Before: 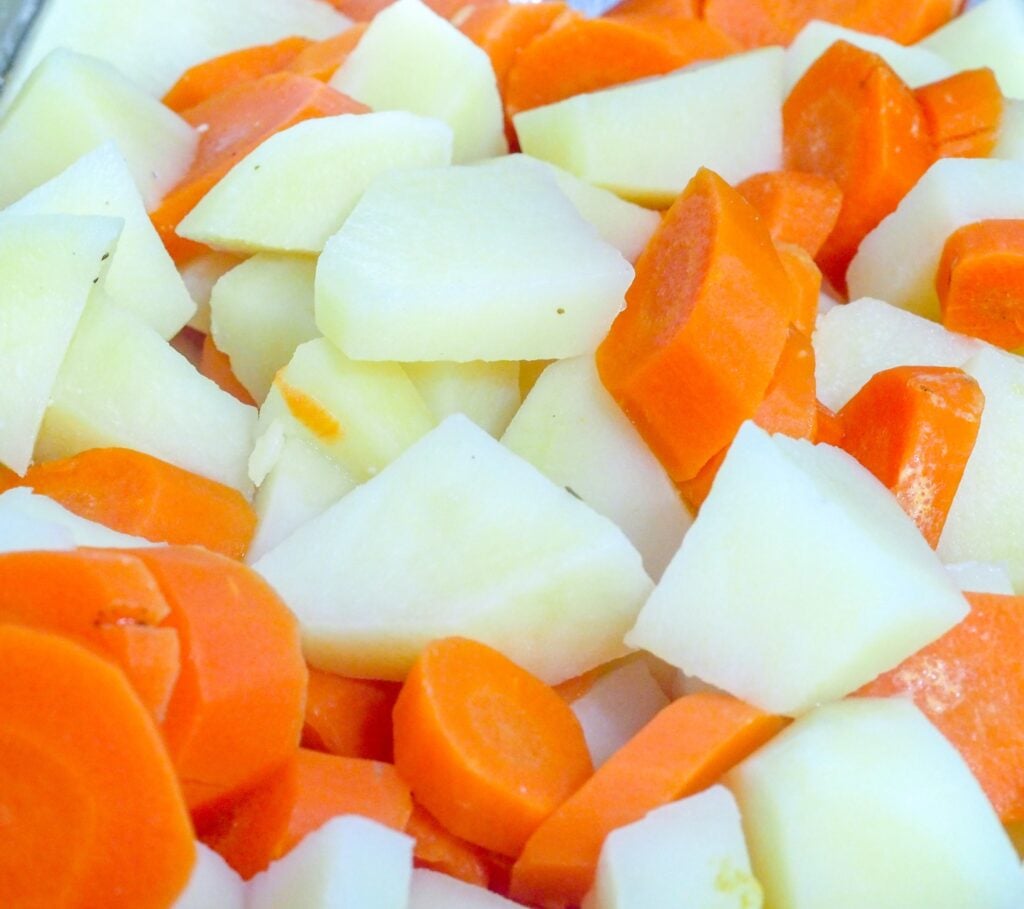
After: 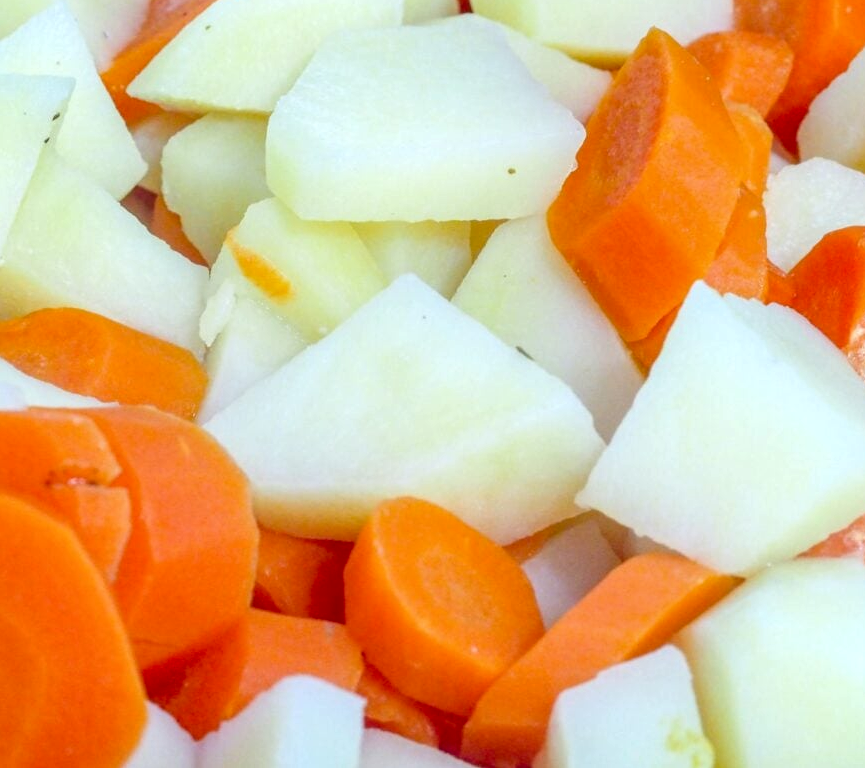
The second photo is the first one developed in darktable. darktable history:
local contrast: on, module defaults
crop and rotate: left 4.842%, top 15.51%, right 10.668%
